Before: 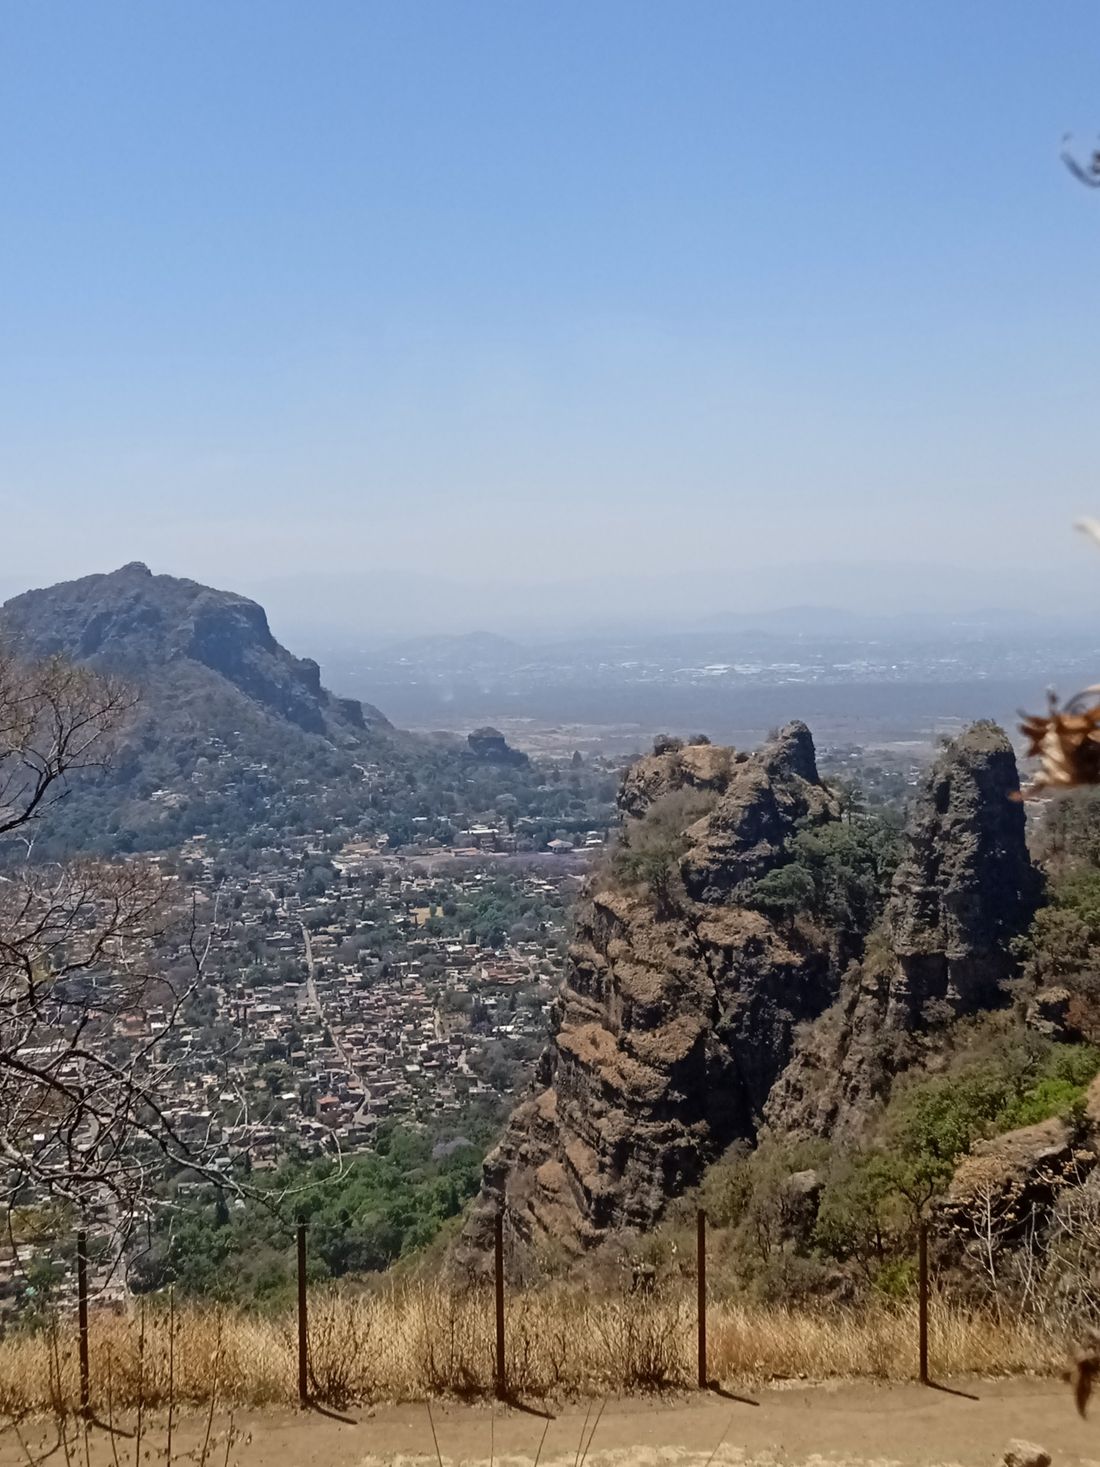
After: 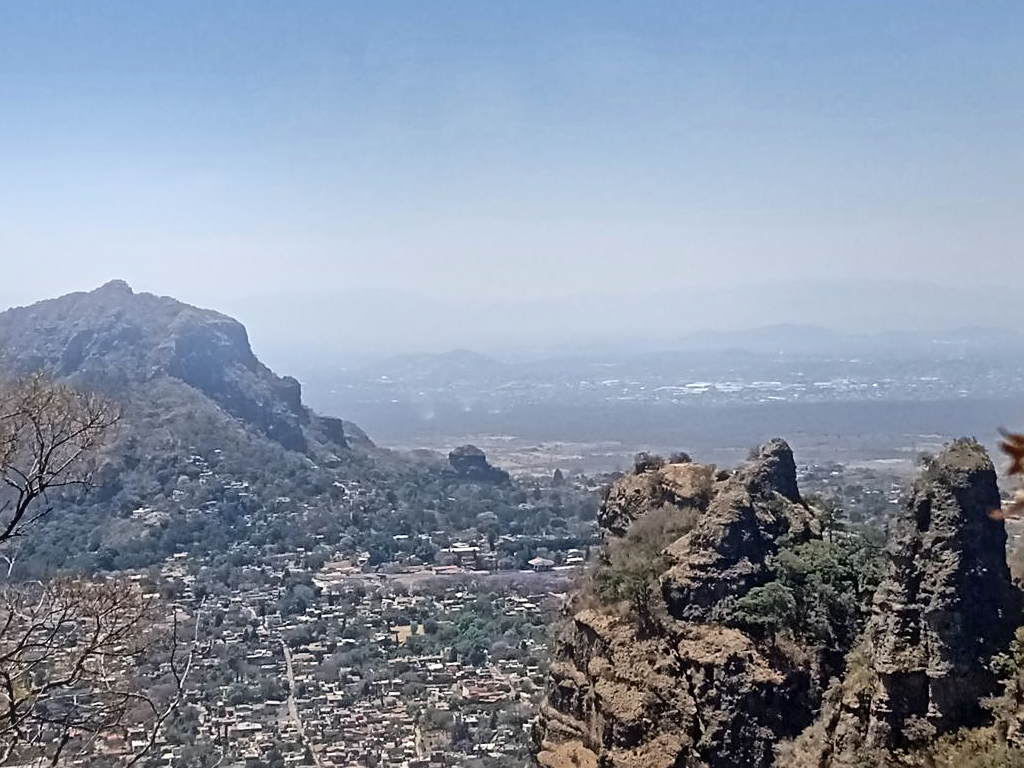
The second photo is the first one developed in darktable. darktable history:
sharpen: on, module defaults
crop: left 1.744%, top 19.225%, right 5.069%, bottom 28.357%
shadows and highlights: low approximation 0.01, soften with gaussian
local contrast: mode bilateral grid, contrast 20, coarseness 50, detail 148%, midtone range 0.2
bloom: on, module defaults
